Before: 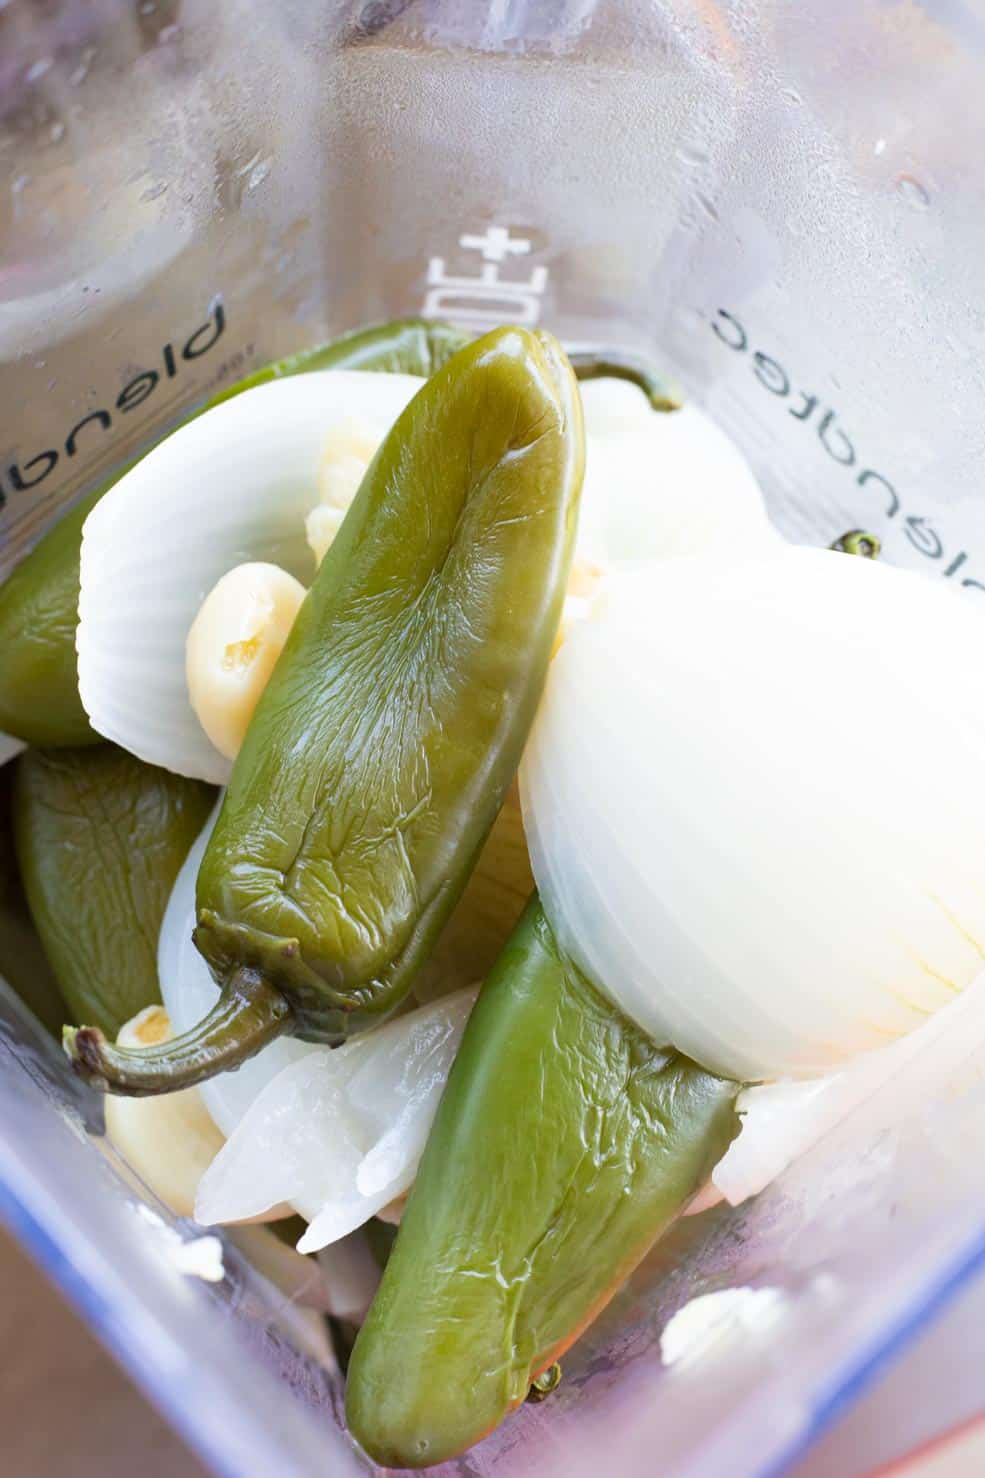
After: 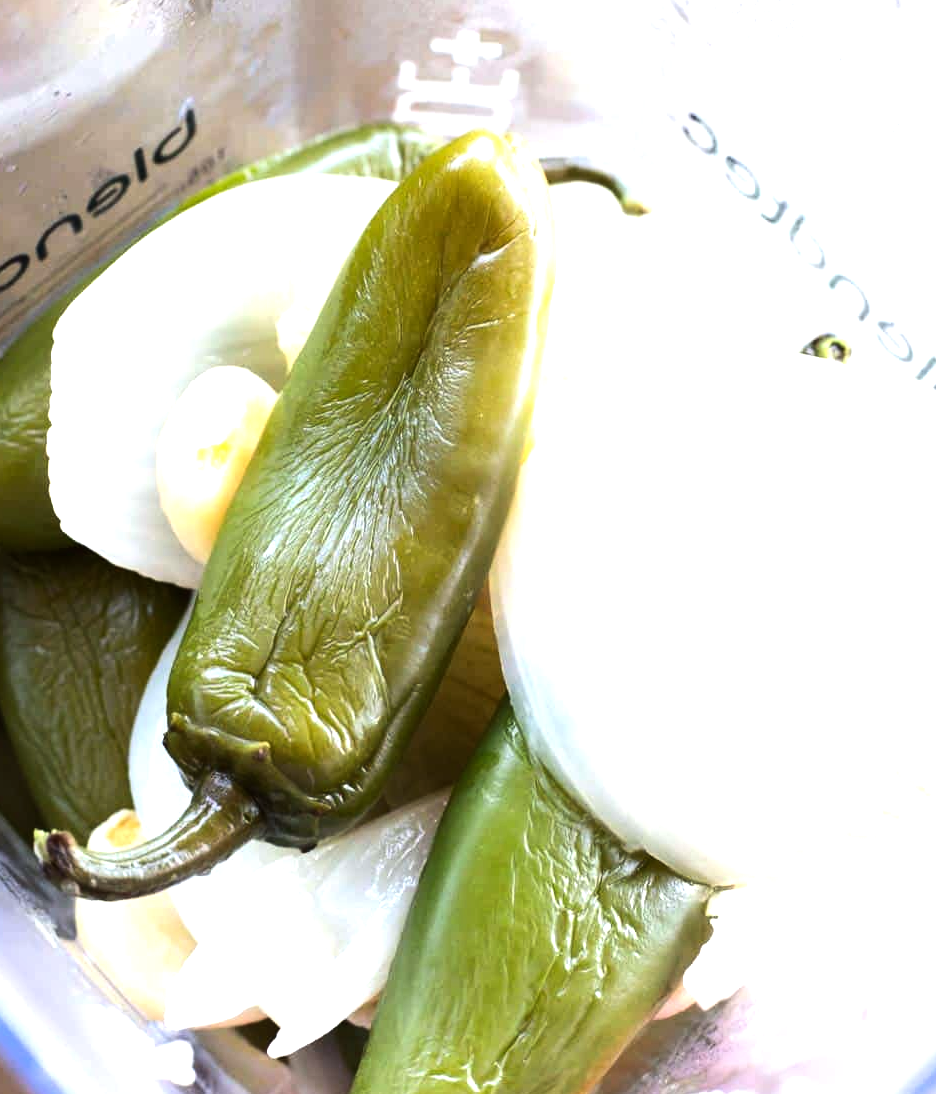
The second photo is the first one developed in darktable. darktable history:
crop and rotate: left 2.991%, top 13.302%, right 1.981%, bottom 12.636%
tone equalizer: -8 EV -1.08 EV, -7 EV -1.01 EV, -6 EV -0.867 EV, -5 EV -0.578 EV, -3 EV 0.578 EV, -2 EV 0.867 EV, -1 EV 1.01 EV, +0 EV 1.08 EV, edges refinement/feathering 500, mask exposure compensation -1.57 EV, preserve details no
